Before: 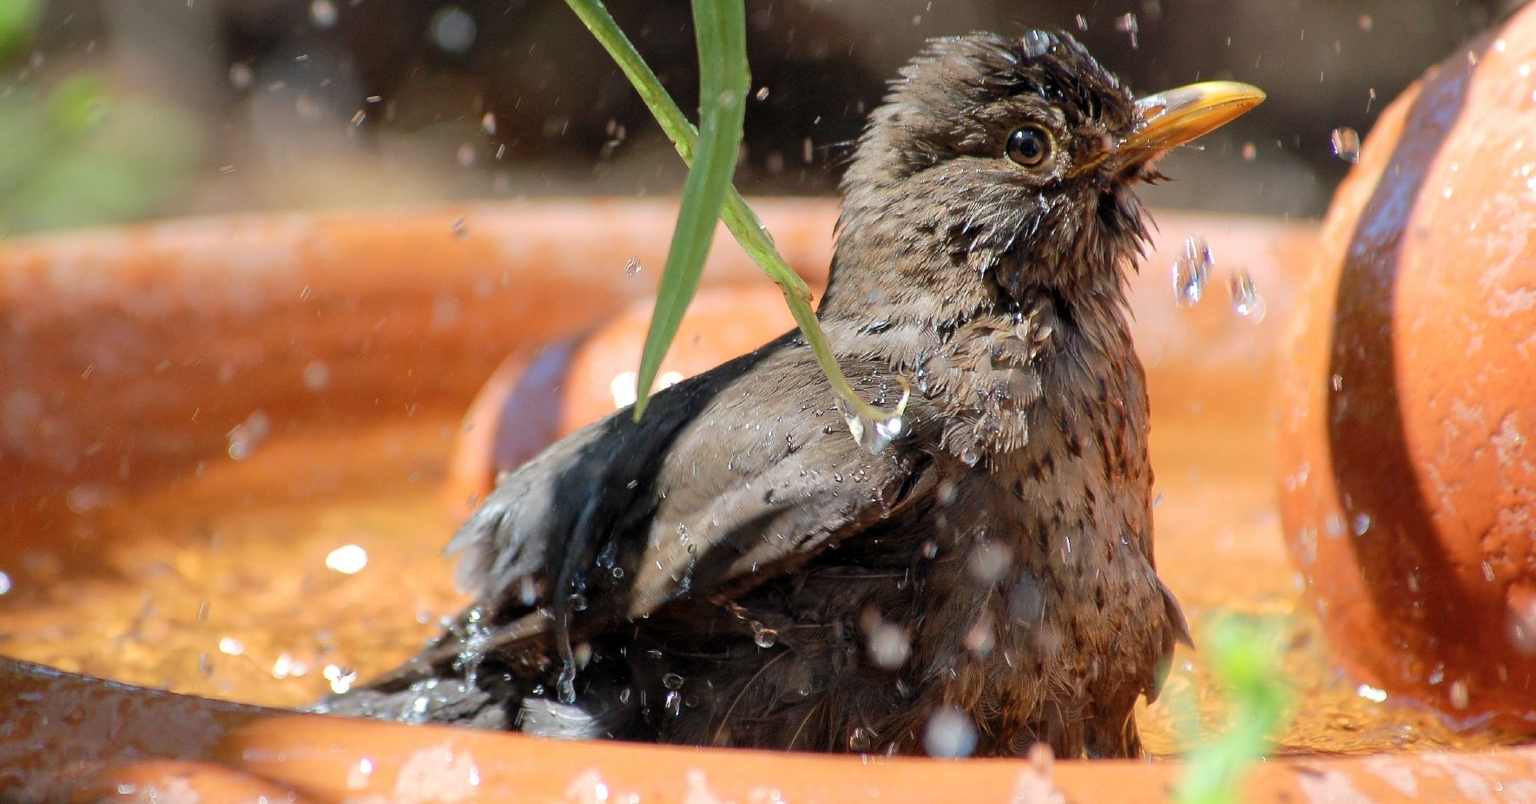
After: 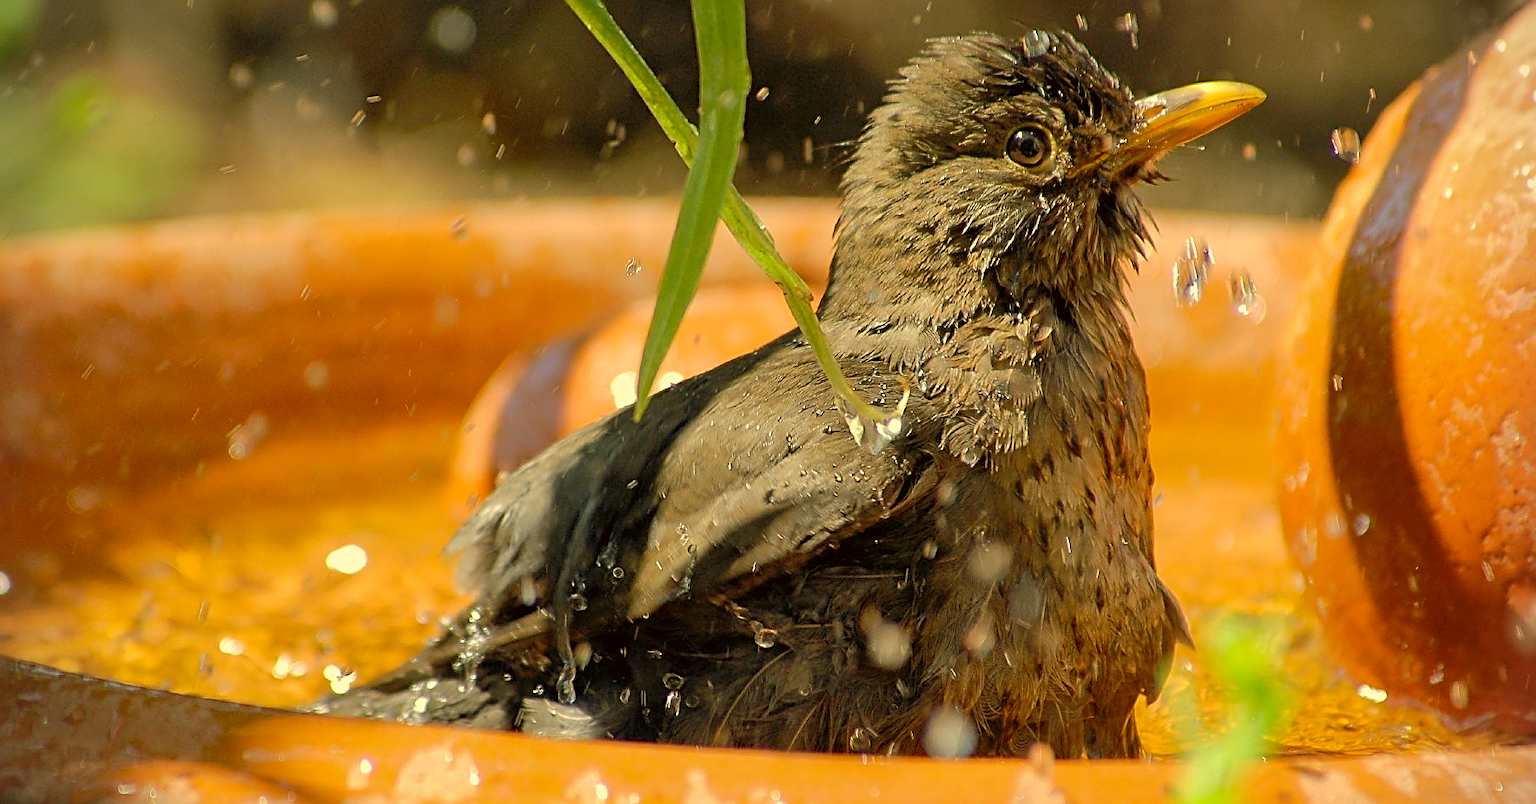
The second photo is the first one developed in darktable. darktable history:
color balance rgb: shadows lift › hue 87.51°, highlights gain › chroma 1.62%, highlights gain › hue 55.1°, global offset › chroma 0.1%, global offset › hue 253.66°, linear chroma grading › global chroma 0.5%
shadows and highlights: on, module defaults
vignetting: fall-off start 91.19%
sharpen: radius 2.543, amount 0.636
color correction: highlights a* 0.162, highlights b* 29.53, shadows a* -0.162, shadows b* 21.09
